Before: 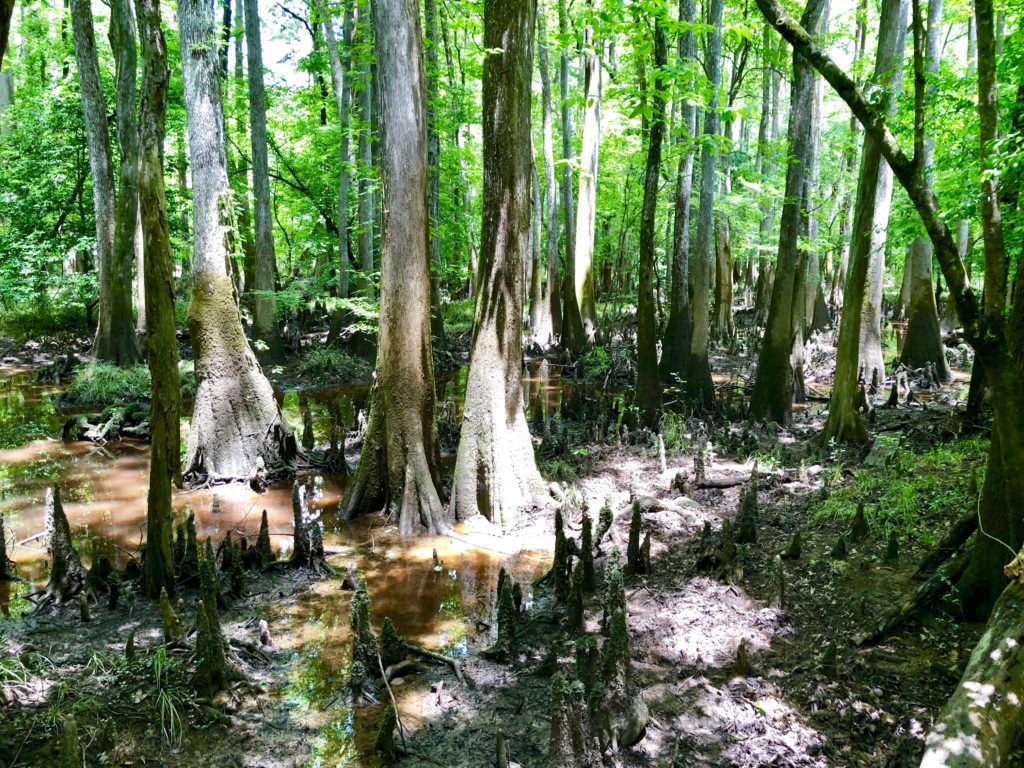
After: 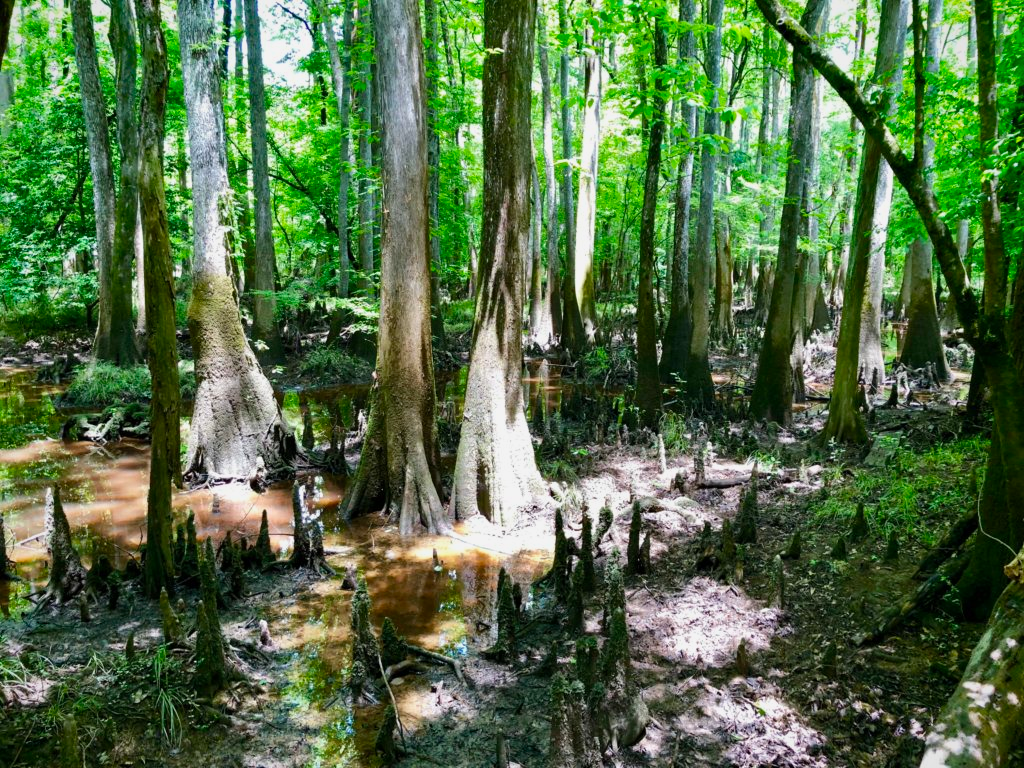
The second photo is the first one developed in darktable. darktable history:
exposure: exposure -0.153 EV, compensate highlight preservation false
vignetting: brightness -0.233, saturation 0.141
